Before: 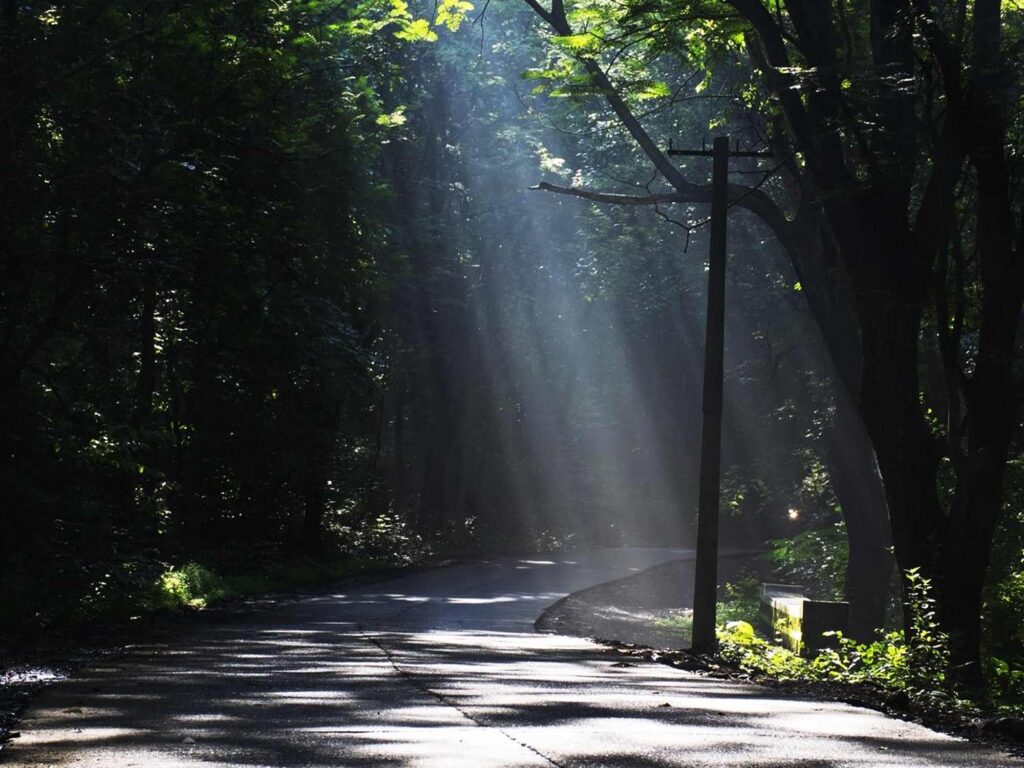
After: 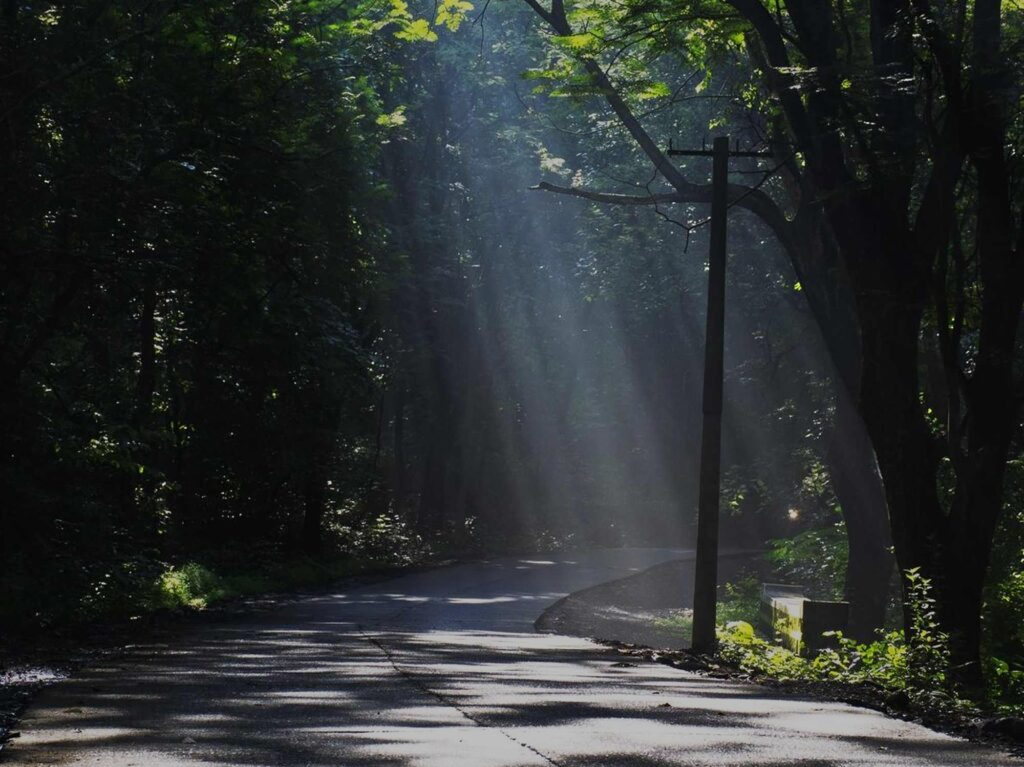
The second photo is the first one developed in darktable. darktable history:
tone equalizer: -8 EV -0.031 EV, -7 EV 0.026 EV, -6 EV -0.008 EV, -5 EV 0.006 EV, -4 EV -0.047 EV, -3 EV -0.237 EV, -2 EV -0.639 EV, -1 EV -1.01 EV, +0 EV -0.95 EV
crop: bottom 0.066%
